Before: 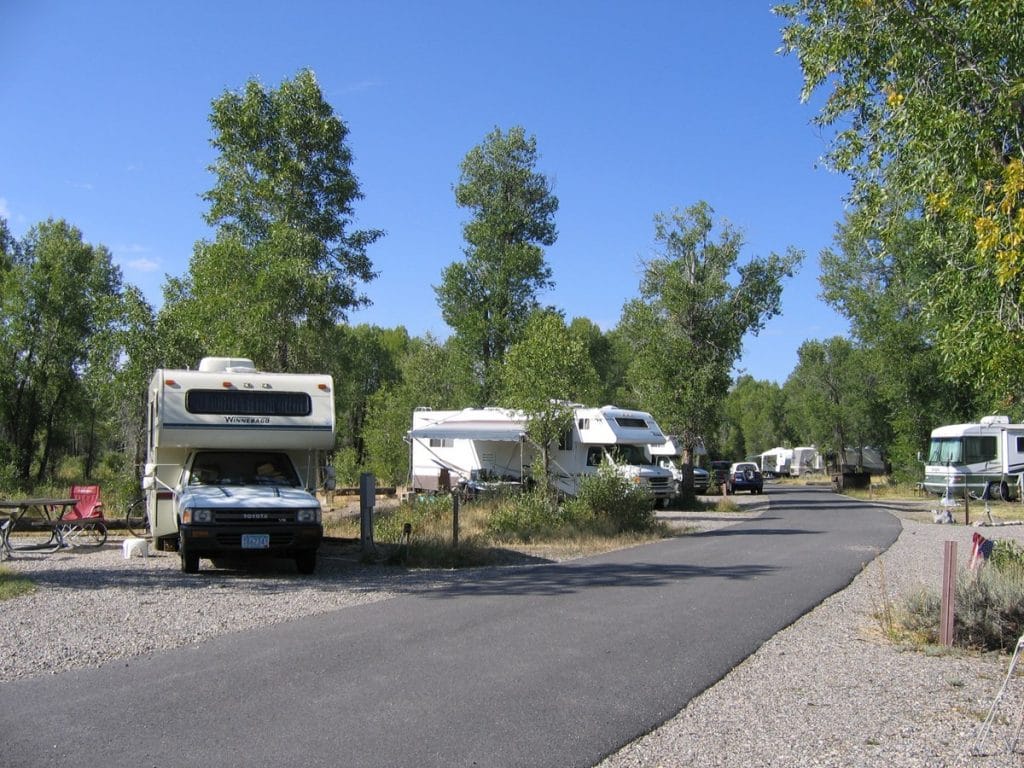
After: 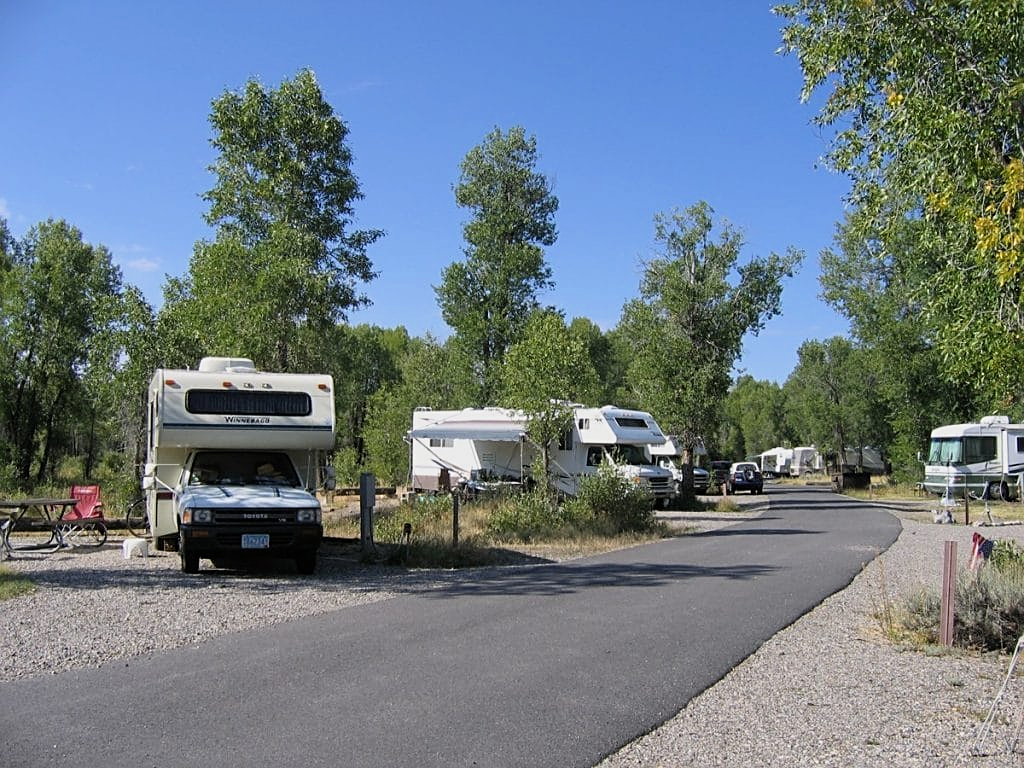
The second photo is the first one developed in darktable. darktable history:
sharpen: on, module defaults
filmic rgb: black relative exposure -11.35 EV, white relative exposure 3.22 EV, hardness 6.76, color science v6 (2022)
